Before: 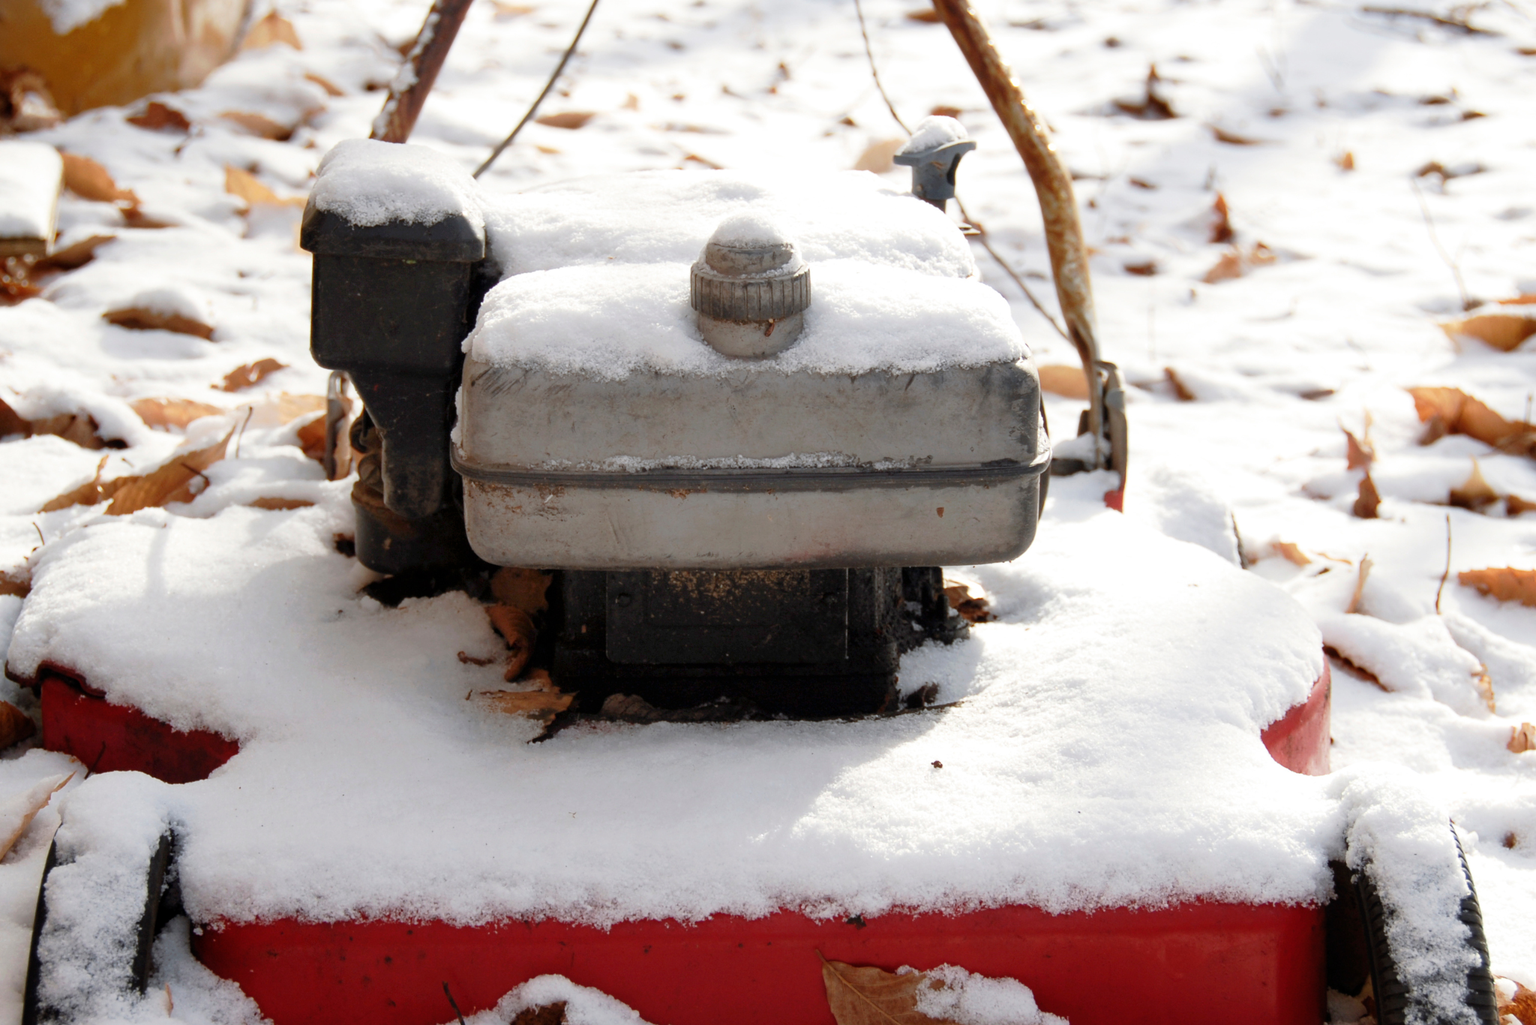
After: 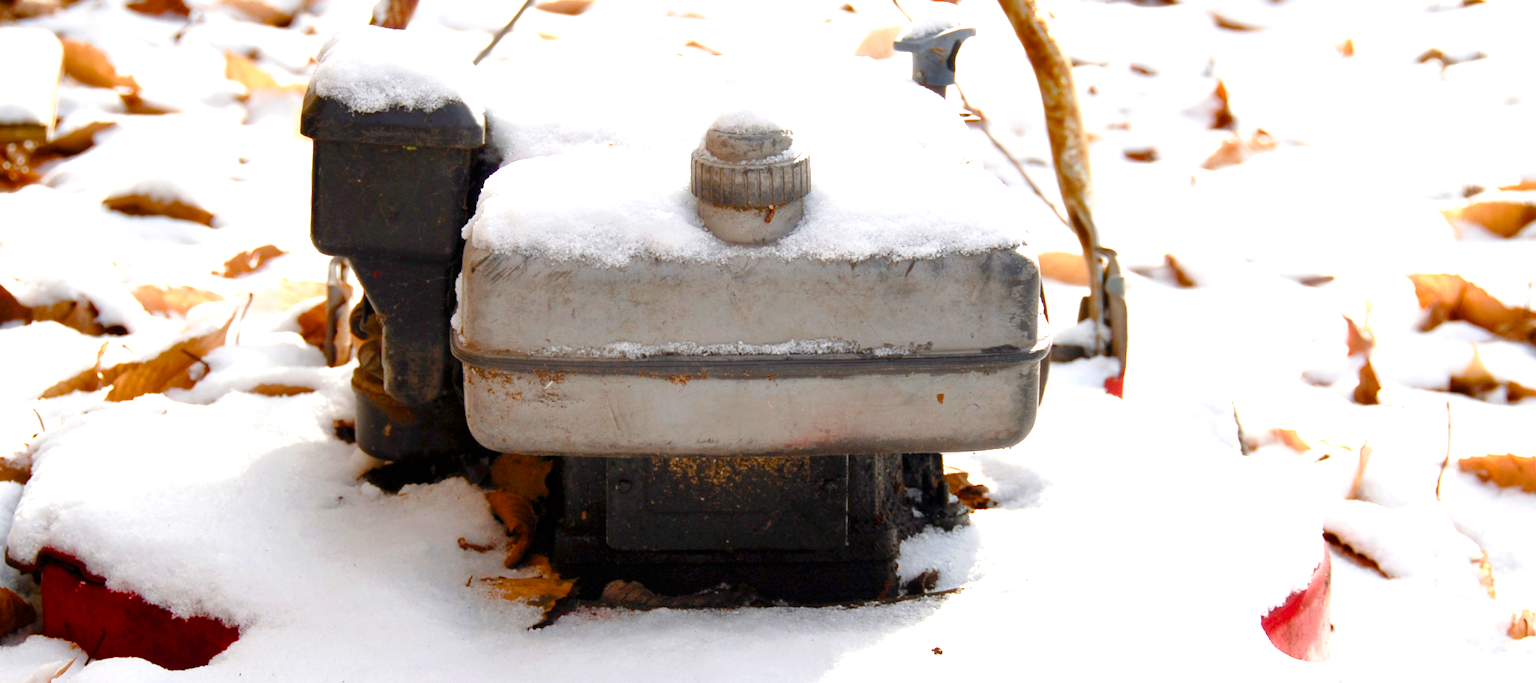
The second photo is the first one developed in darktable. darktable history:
color balance rgb: perceptual saturation grading › global saturation 35%, perceptual saturation grading › highlights -25%, perceptual saturation grading › shadows 50%
crop: top 11.166%, bottom 22.168%
exposure: exposure 0.669 EV, compensate highlight preservation false
